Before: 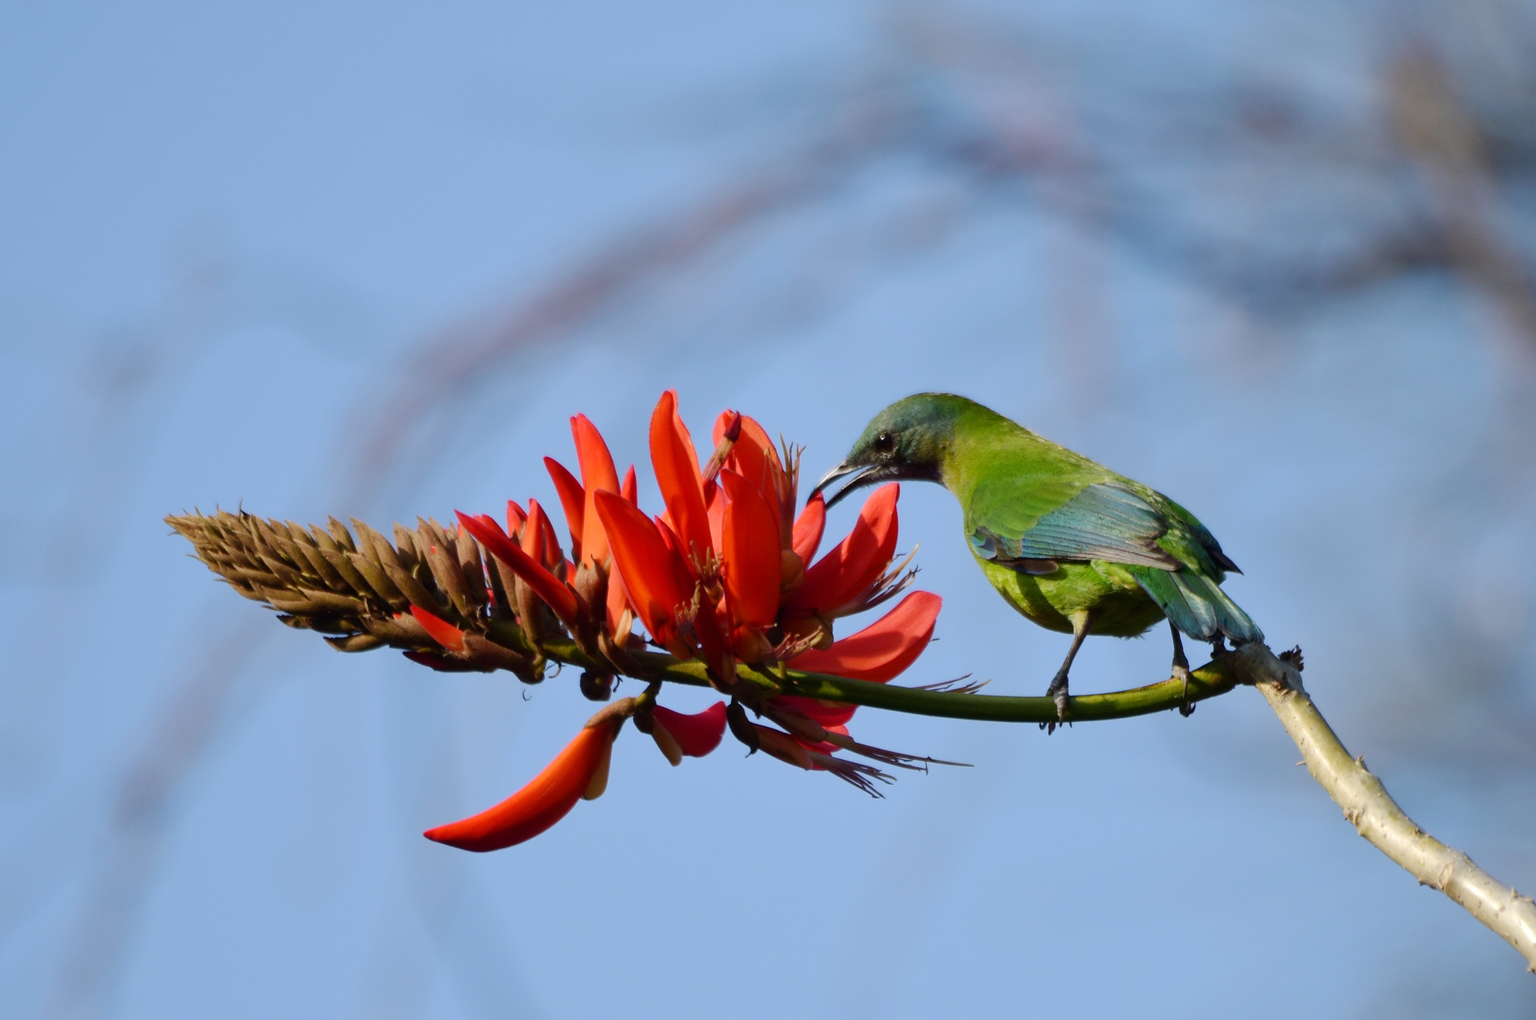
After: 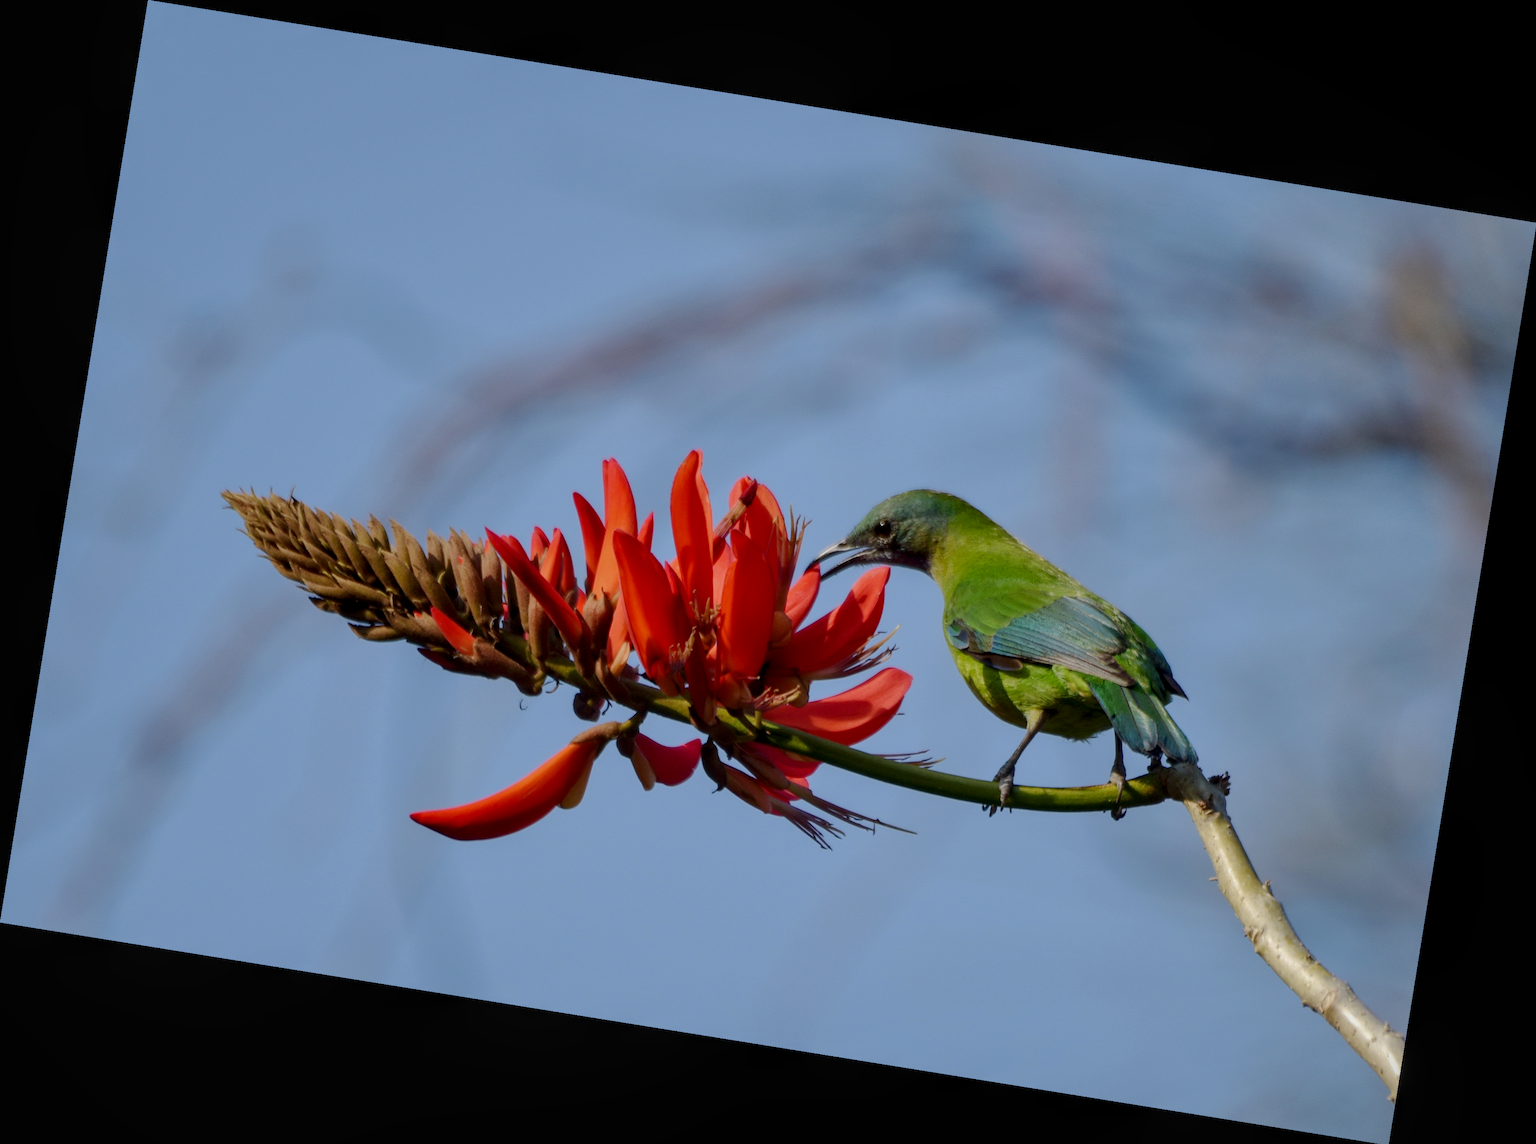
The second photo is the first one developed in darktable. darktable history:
tone equalizer: -8 EV 0.25 EV, -7 EV 0.417 EV, -6 EV 0.417 EV, -5 EV 0.25 EV, -3 EV -0.25 EV, -2 EV -0.417 EV, -1 EV -0.417 EV, +0 EV -0.25 EV, edges refinement/feathering 500, mask exposure compensation -1.57 EV, preserve details guided filter
rotate and perspective: rotation 9.12°, automatic cropping off
local contrast: on, module defaults
